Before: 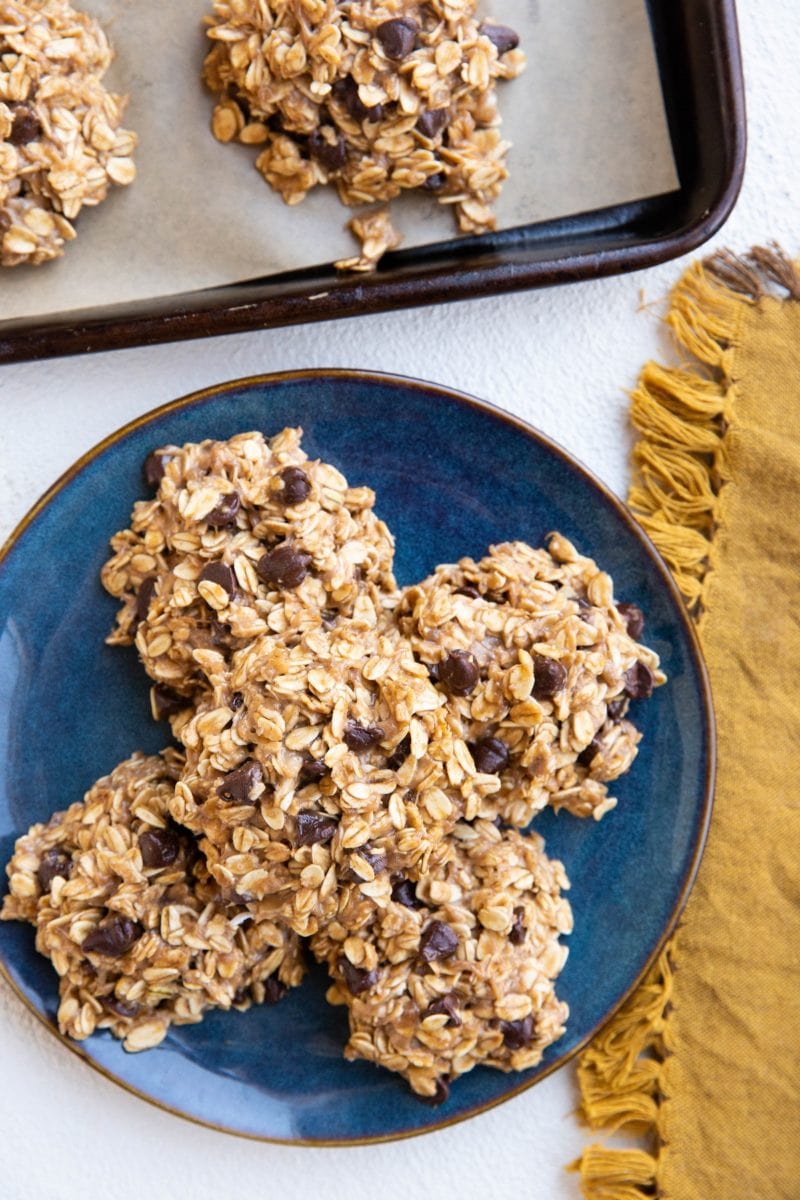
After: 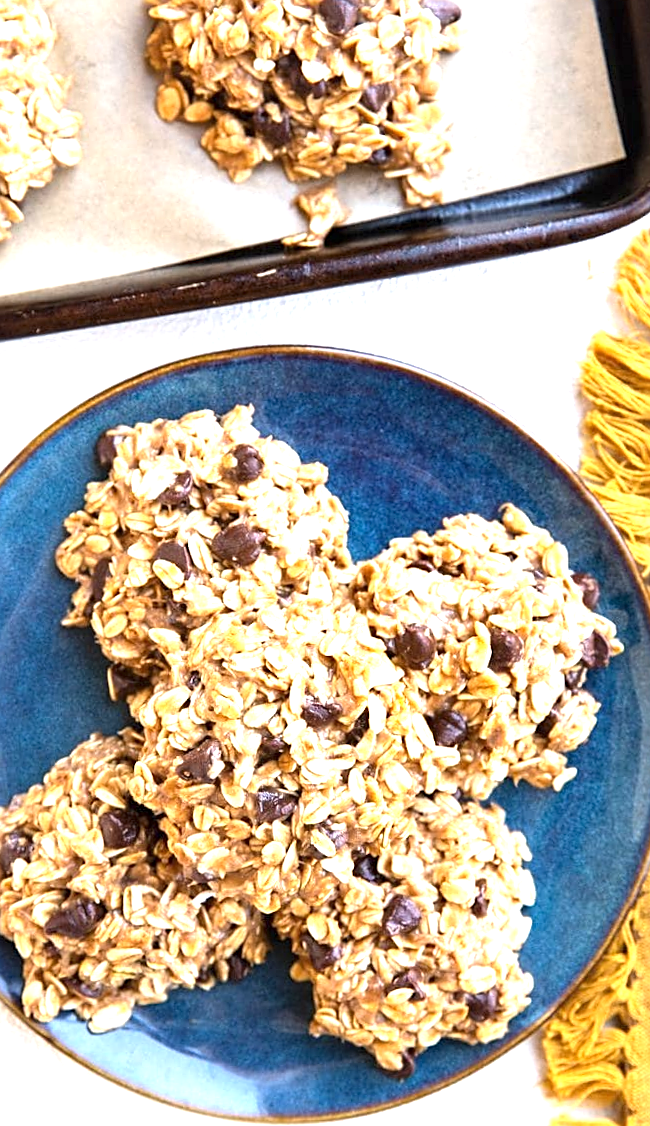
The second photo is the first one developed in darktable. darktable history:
sharpen: on, module defaults
exposure: black level correction 0, exposure 1.196 EV, compensate highlight preservation false
tone equalizer: on, module defaults
crop and rotate: angle 1.3°, left 4.2%, top 0.5%, right 11.703%, bottom 2.424%
